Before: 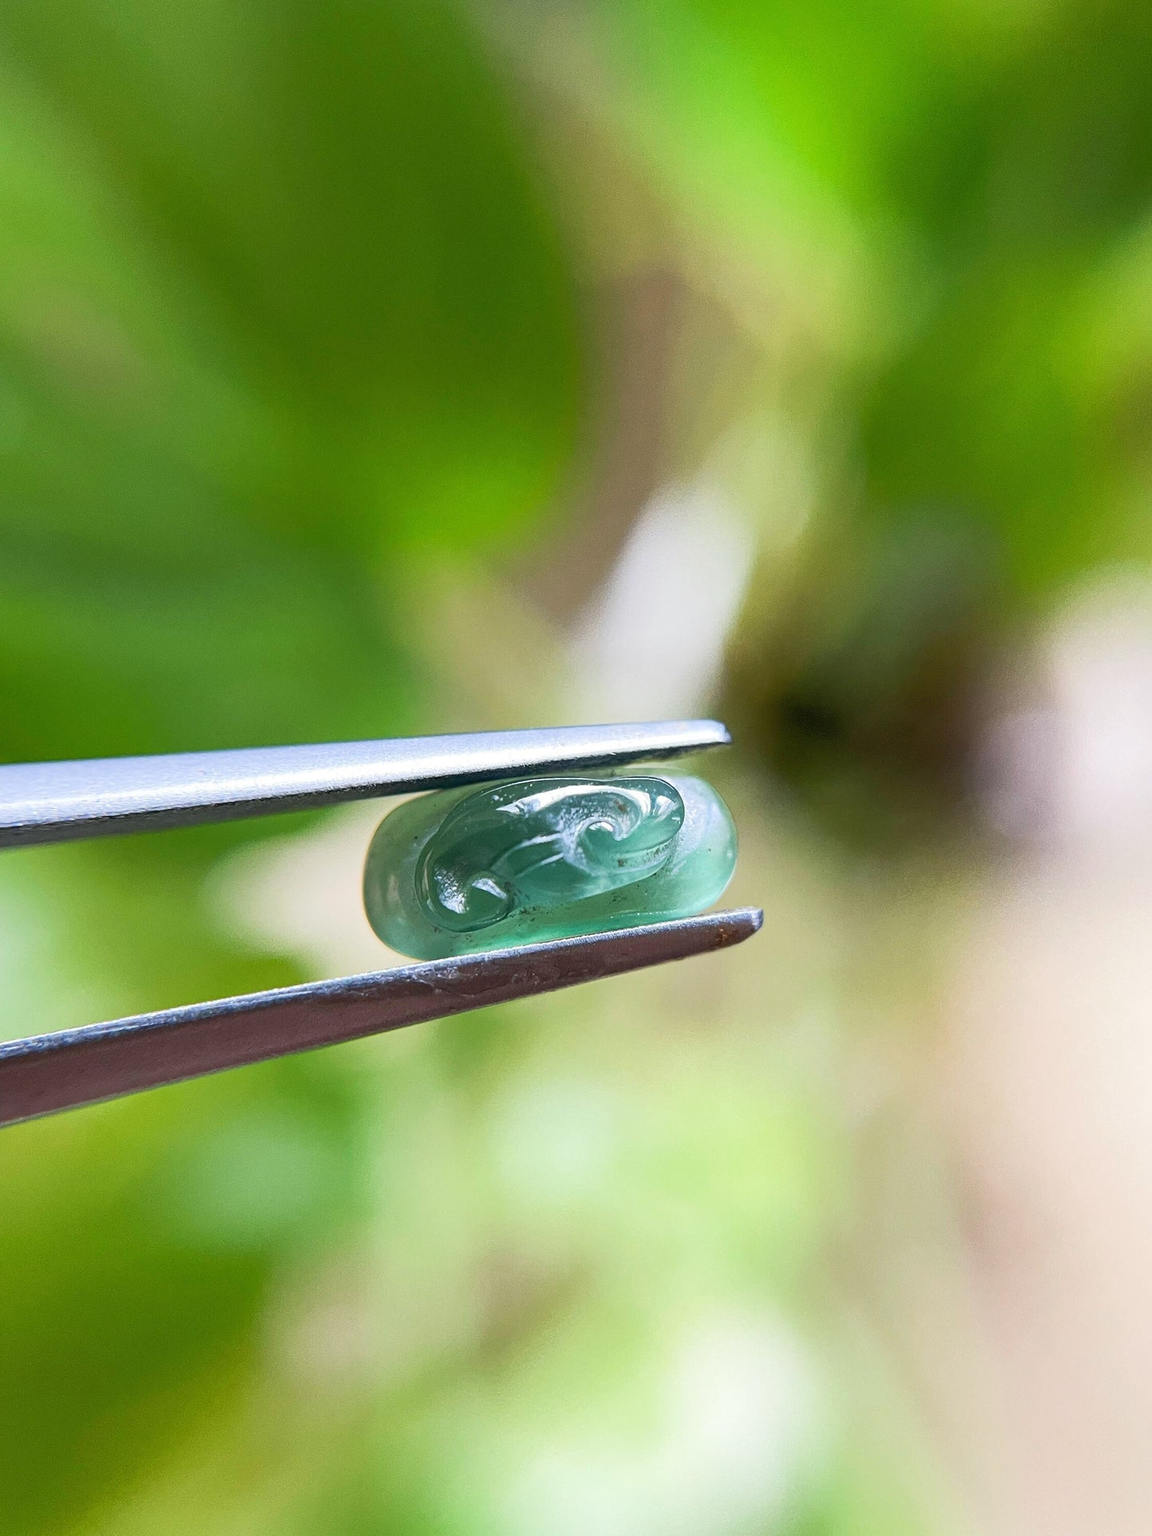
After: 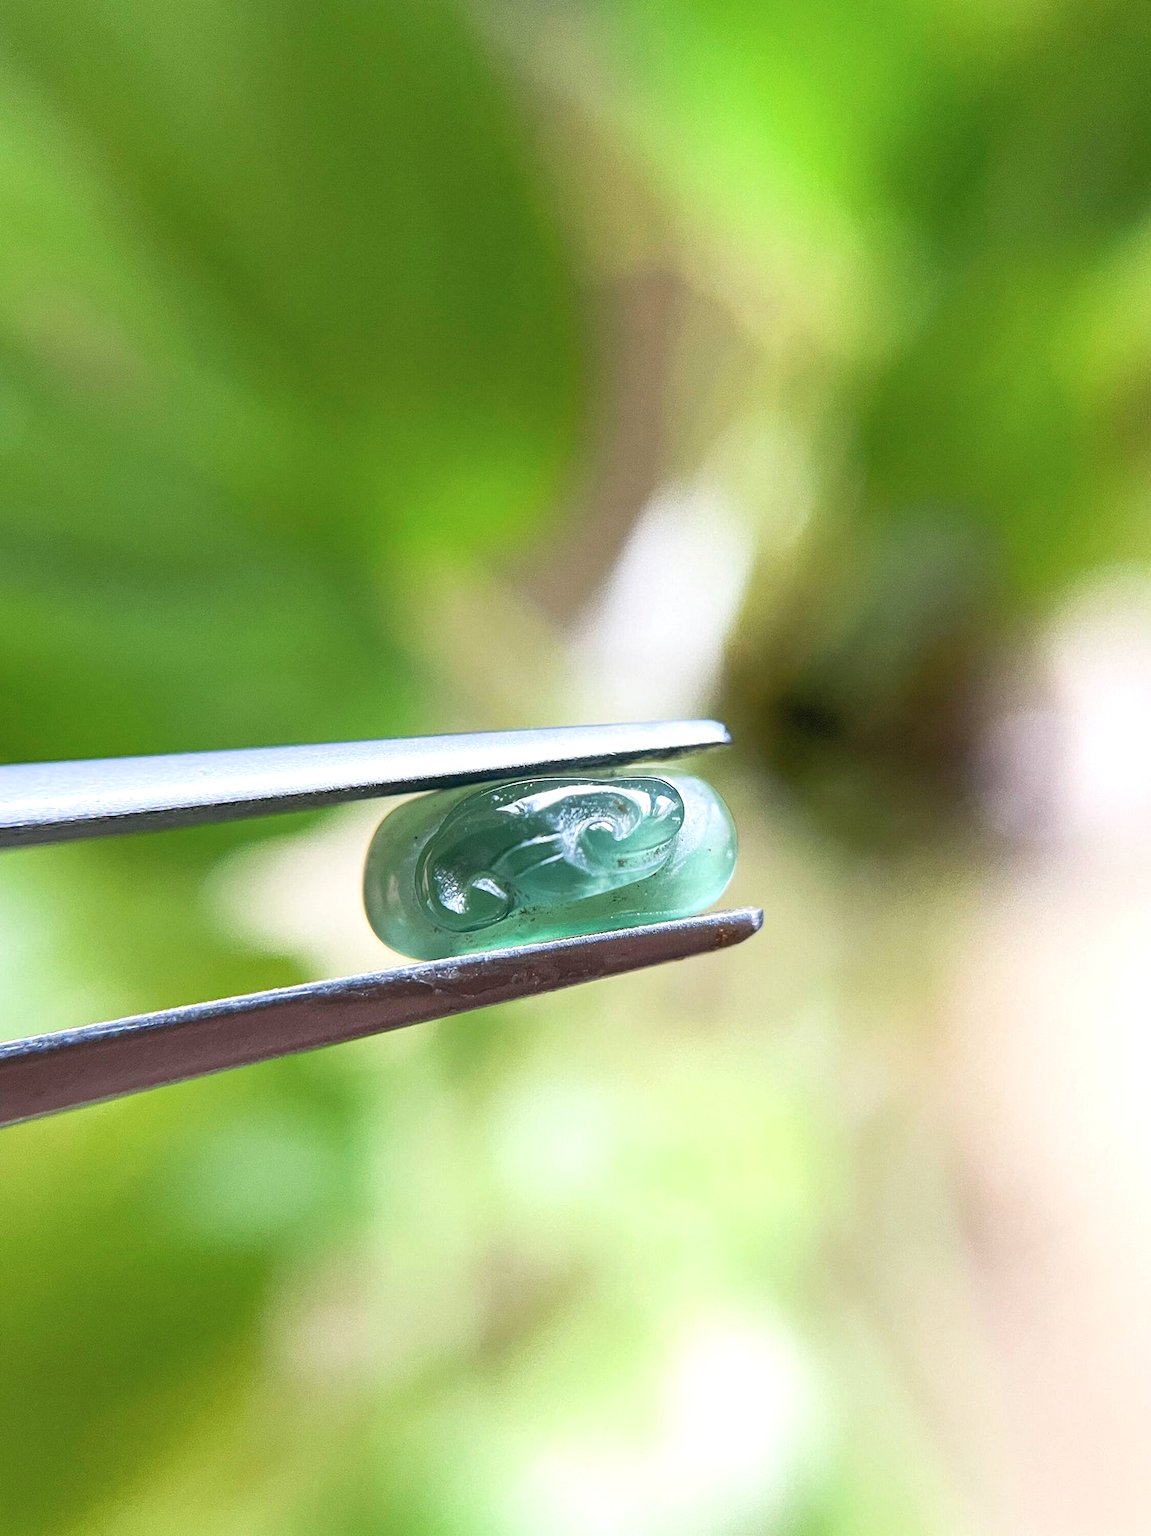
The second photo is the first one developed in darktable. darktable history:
shadows and highlights: radius 113.4, shadows 51.71, white point adjustment 8.98, highlights -4.45, soften with gaussian
